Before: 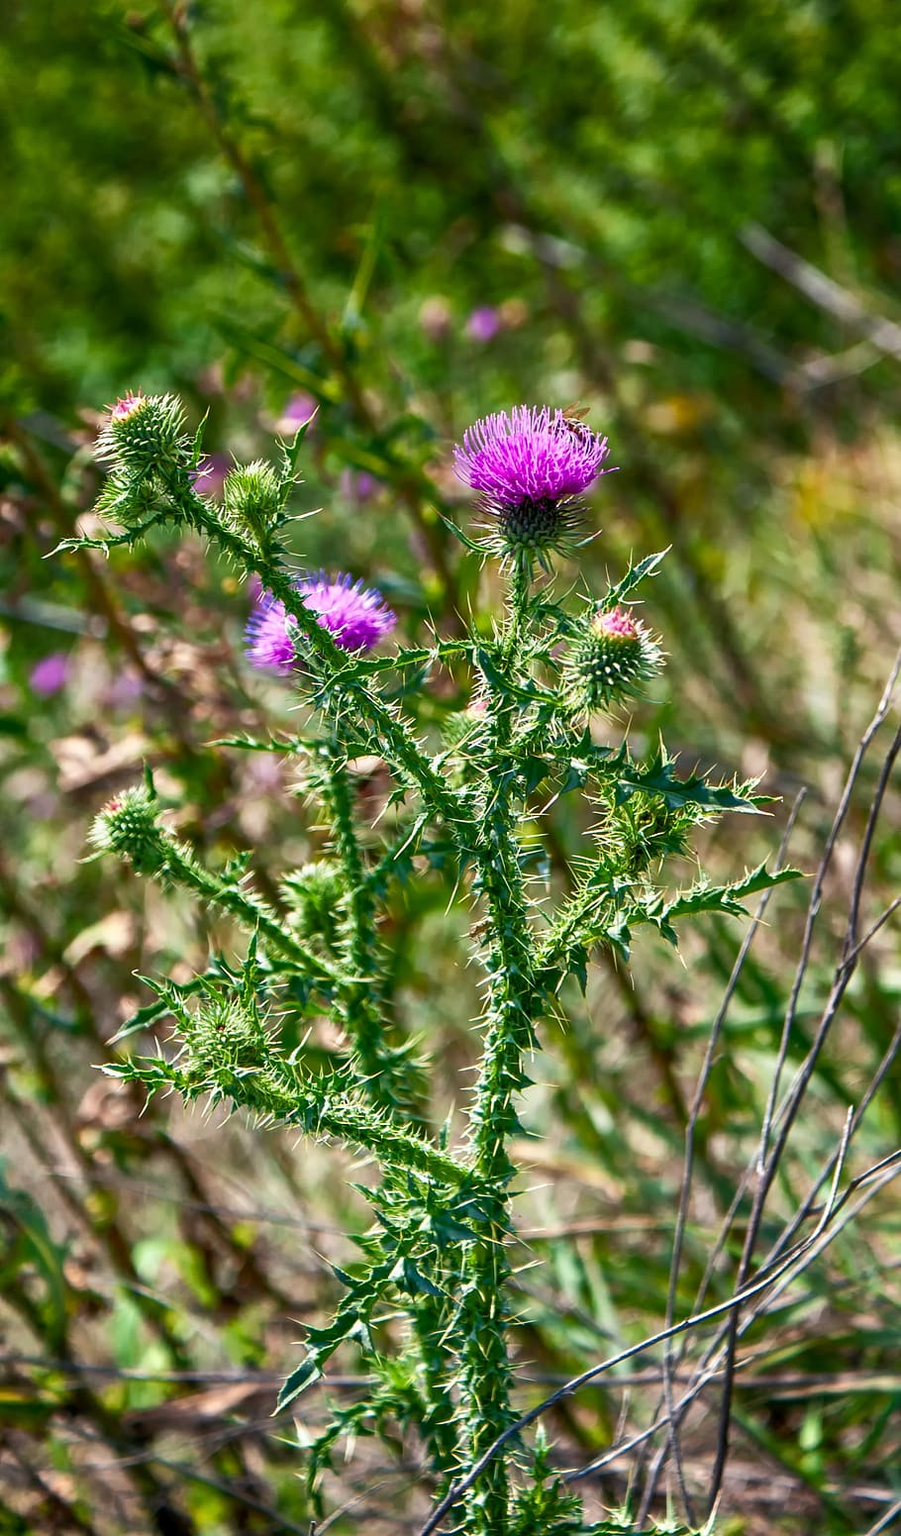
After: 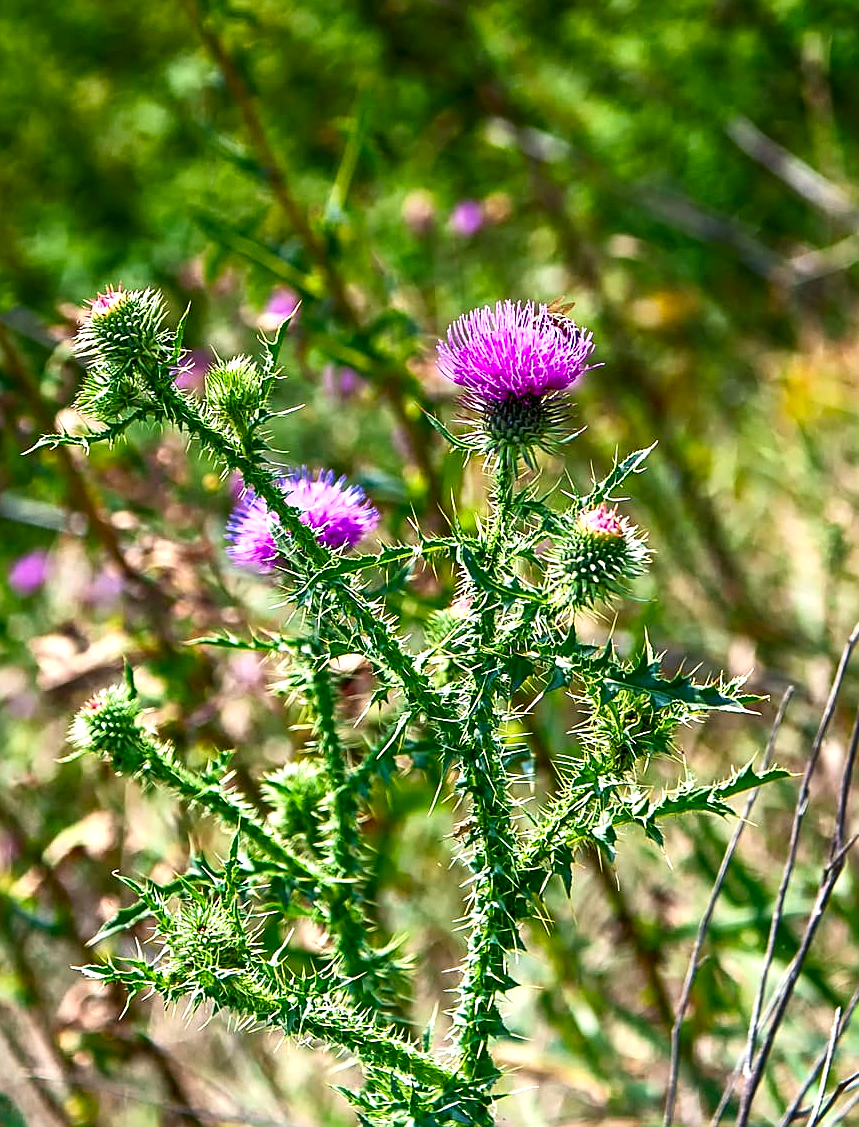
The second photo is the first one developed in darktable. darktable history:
sharpen: on, module defaults
exposure: black level correction 0.001, exposure 0.498 EV, compensate exposure bias true, compensate highlight preservation false
crop: left 2.408%, top 7.081%, right 3.126%, bottom 20.21%
contrast brightness saturation: contrast 0.145, brightness -0.011, saturation 0.1
